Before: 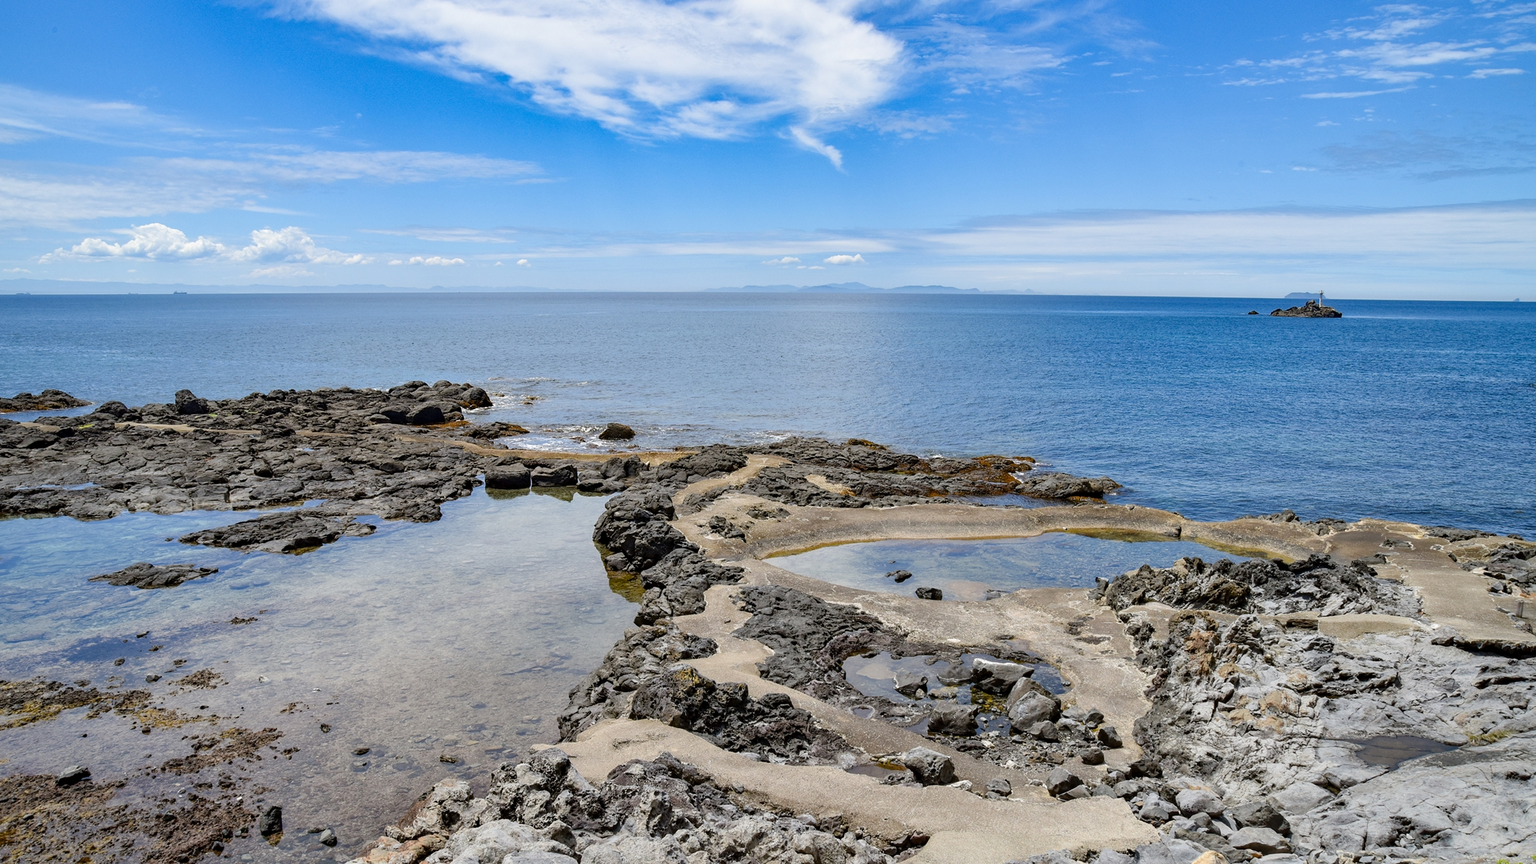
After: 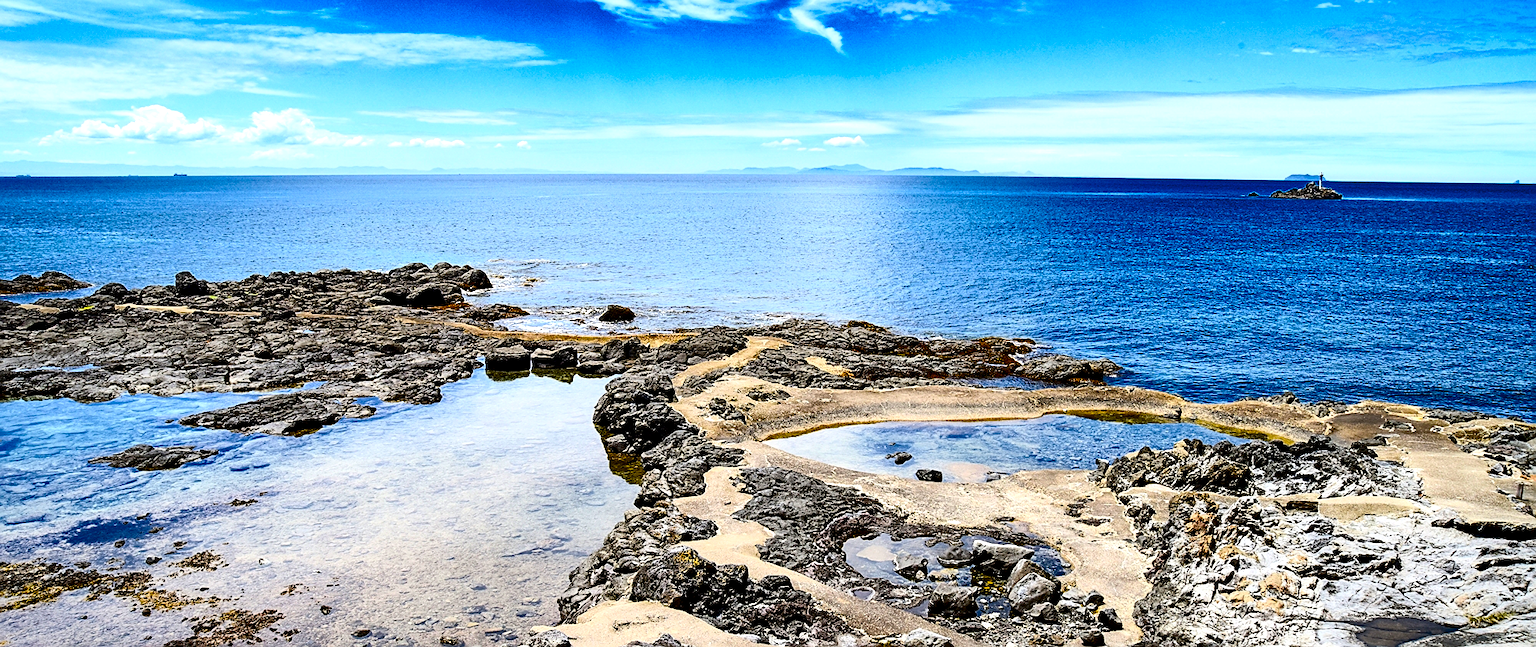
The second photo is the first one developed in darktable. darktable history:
tone equalizer: -8 EV -0.426 EV, -7 EV -0.365 EV, -6 EV -0.372 EV, -5 EV -0.191 EV, -3 EV 0.238 EV, -2 EV 0.346 EV, -1 EV 0.403 EV, +0 EV 0.389 EV
crop: top 13.718%, bottom 11.262%
color balance rgb: global offset › luminance -0.496%, perceptual saturation grading › global saturation 29.456%, global vibrance 6.471%, contrast 12.856%, saturation formula JzAzBz (2021)
contrast brightness saturation: contrast 0.326, brightness -0.066, saturation 0.17
sharpen: on, module defaults
